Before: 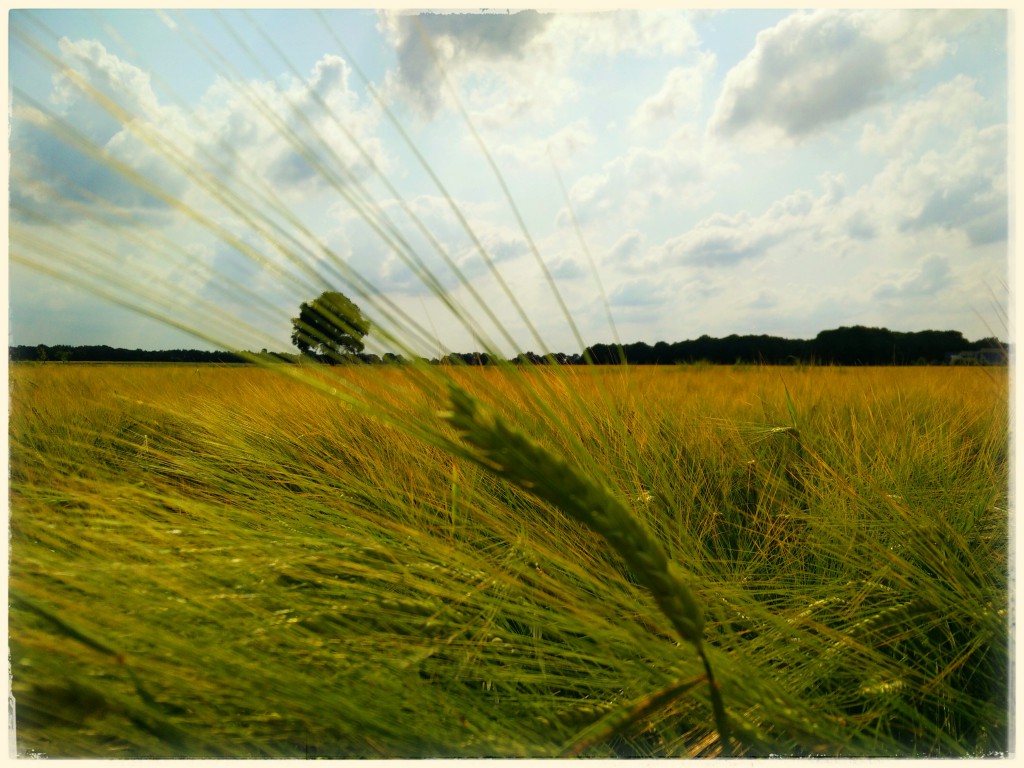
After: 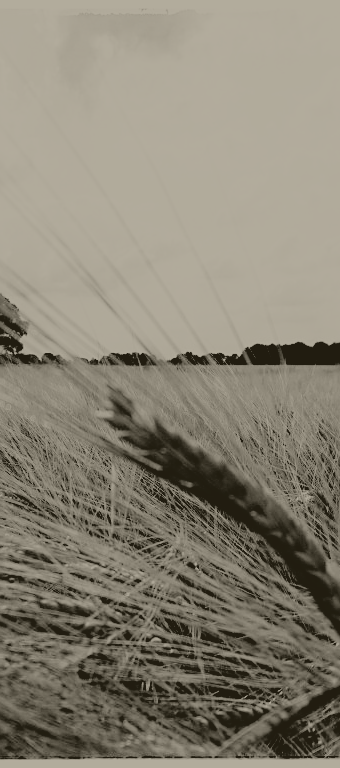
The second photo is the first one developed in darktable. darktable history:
crop: left 33.36%, right 33.36%
colorize: hue 41.44°, saturation 22%, source mix 60%, lightness 10.61%
exposure: black level correction 0, exposure 1.2 EV, compensate exposure bias true, compensate highlight preservation false
filmic rgb: black relative exposure -2.85 EV, white relative exposure 4.56 EV, hardness 1.77, contrast 1.25, preserve chrominance no, color science v5 (2021)
tone equalizer: -8 EV -0.75 EV, -7 EV -0.7 EV, -6 EV -0.6 EV, -5 EV -0.4 EV, -3 EV 0.4 EV, -2 EV 0.6 EV, -1 EV 0.7 EV, +0 EV 0.75 EV, edges refinement/feathering 500, mask exposure compensation -1.57 EV, preserve details no
sharpen: on, module defaults
color correction: highlights a* -0.772, highlights b* -8.92
